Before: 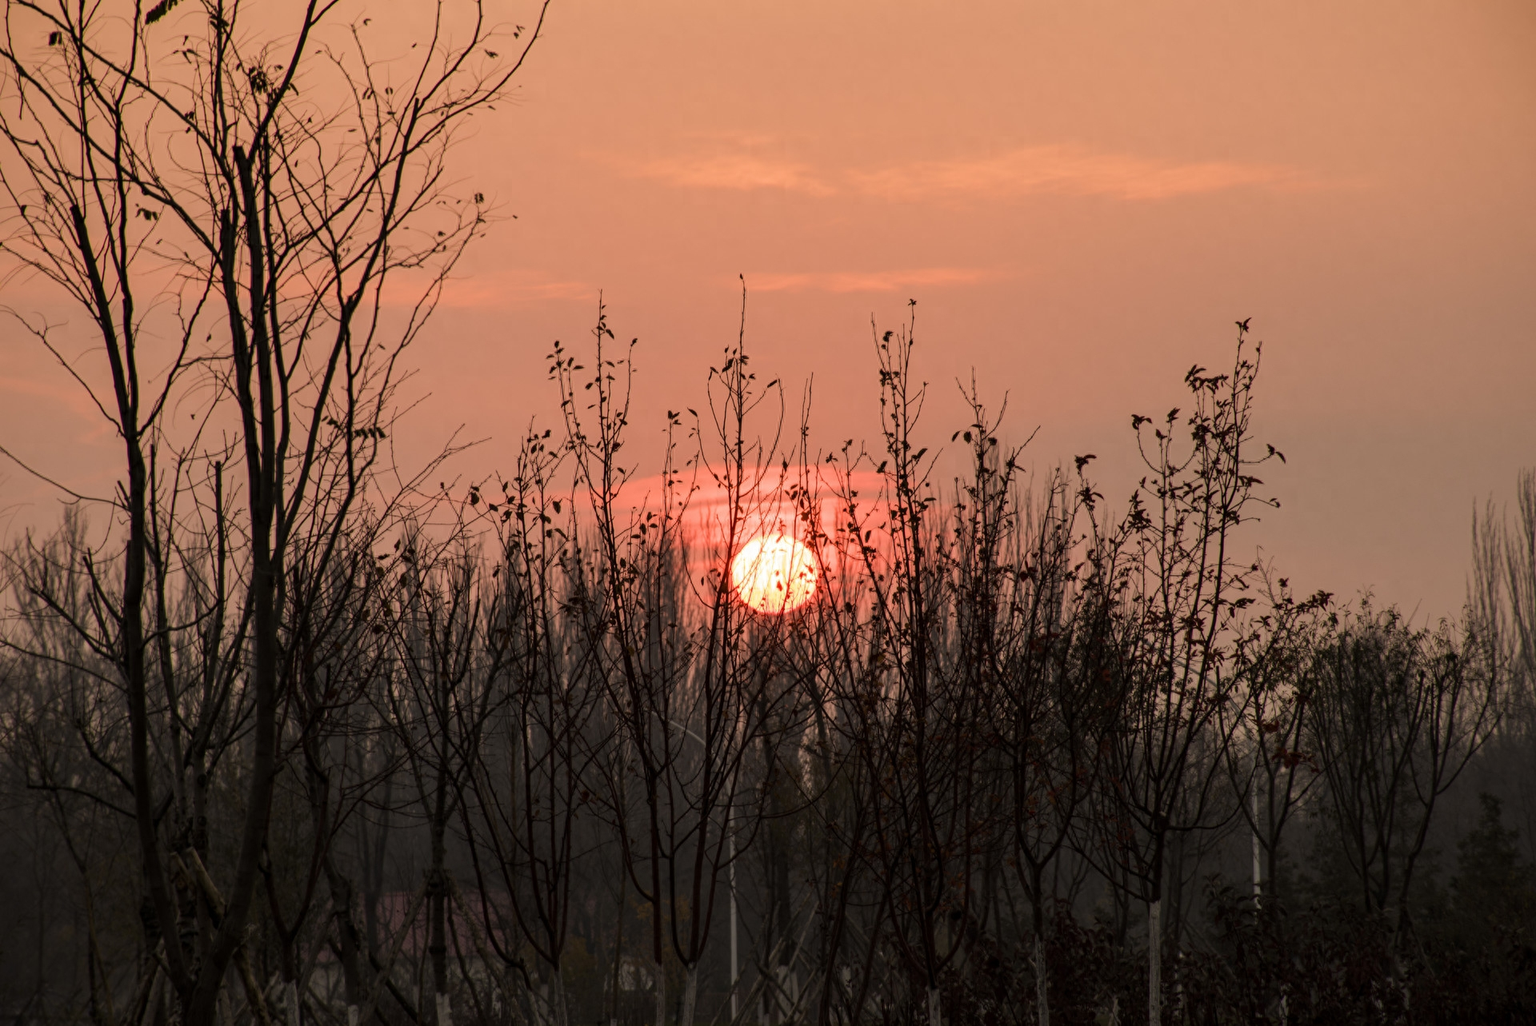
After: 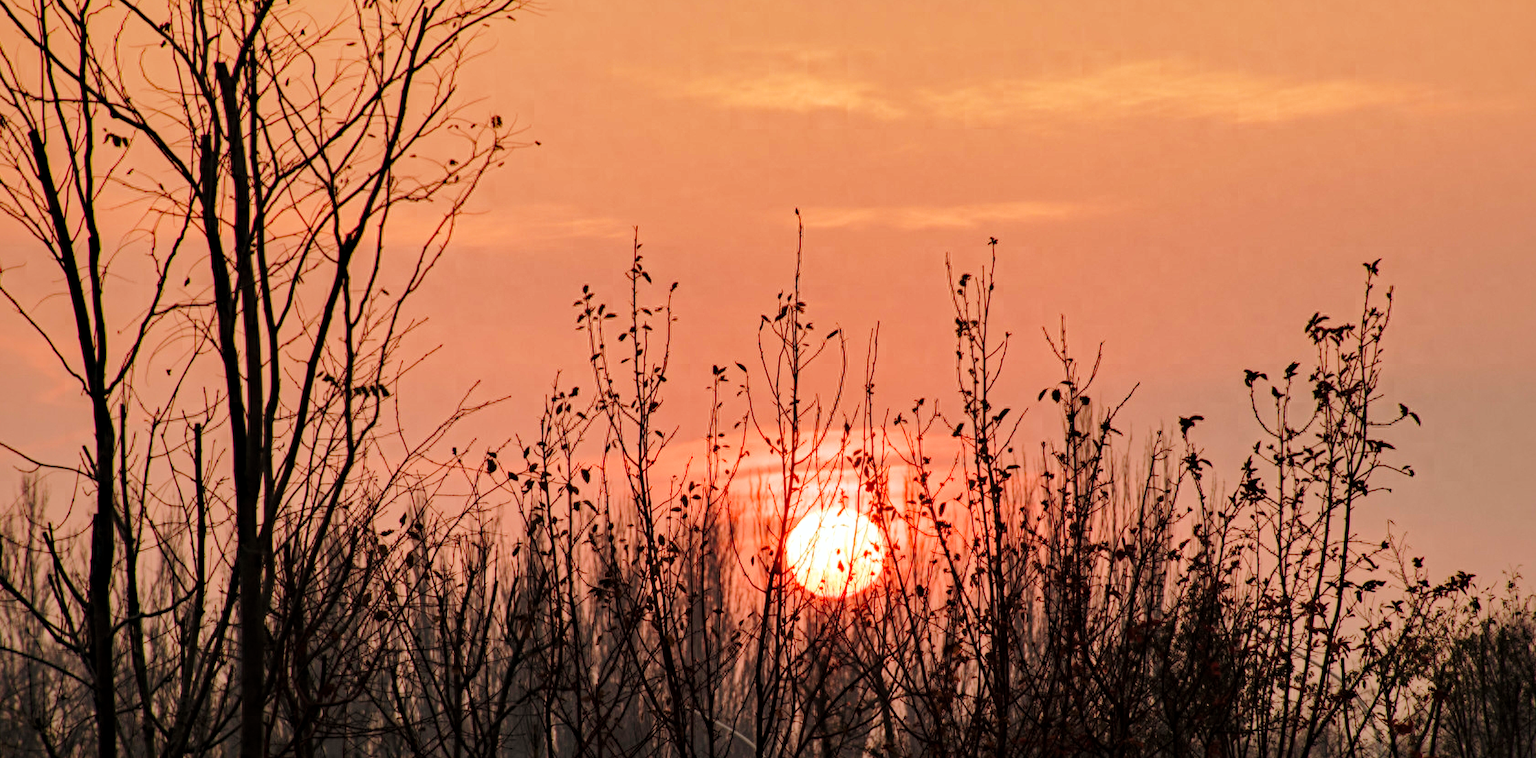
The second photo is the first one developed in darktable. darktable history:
crop: left 3.015%, top 8.969%, right 9.647%, bottom 26.457%
shadows and highlights: shadows 40, highlights -60
base curve: curves: ch0 [(0, 0) (0.028, 0.03) (0.121, 0.232) (0.46, 0.748) (0.859, 0.968) (1, 1)], preserve colors none
haze removal: strength 0.29, distance 0.25, compatibility mode true, adaptive false
